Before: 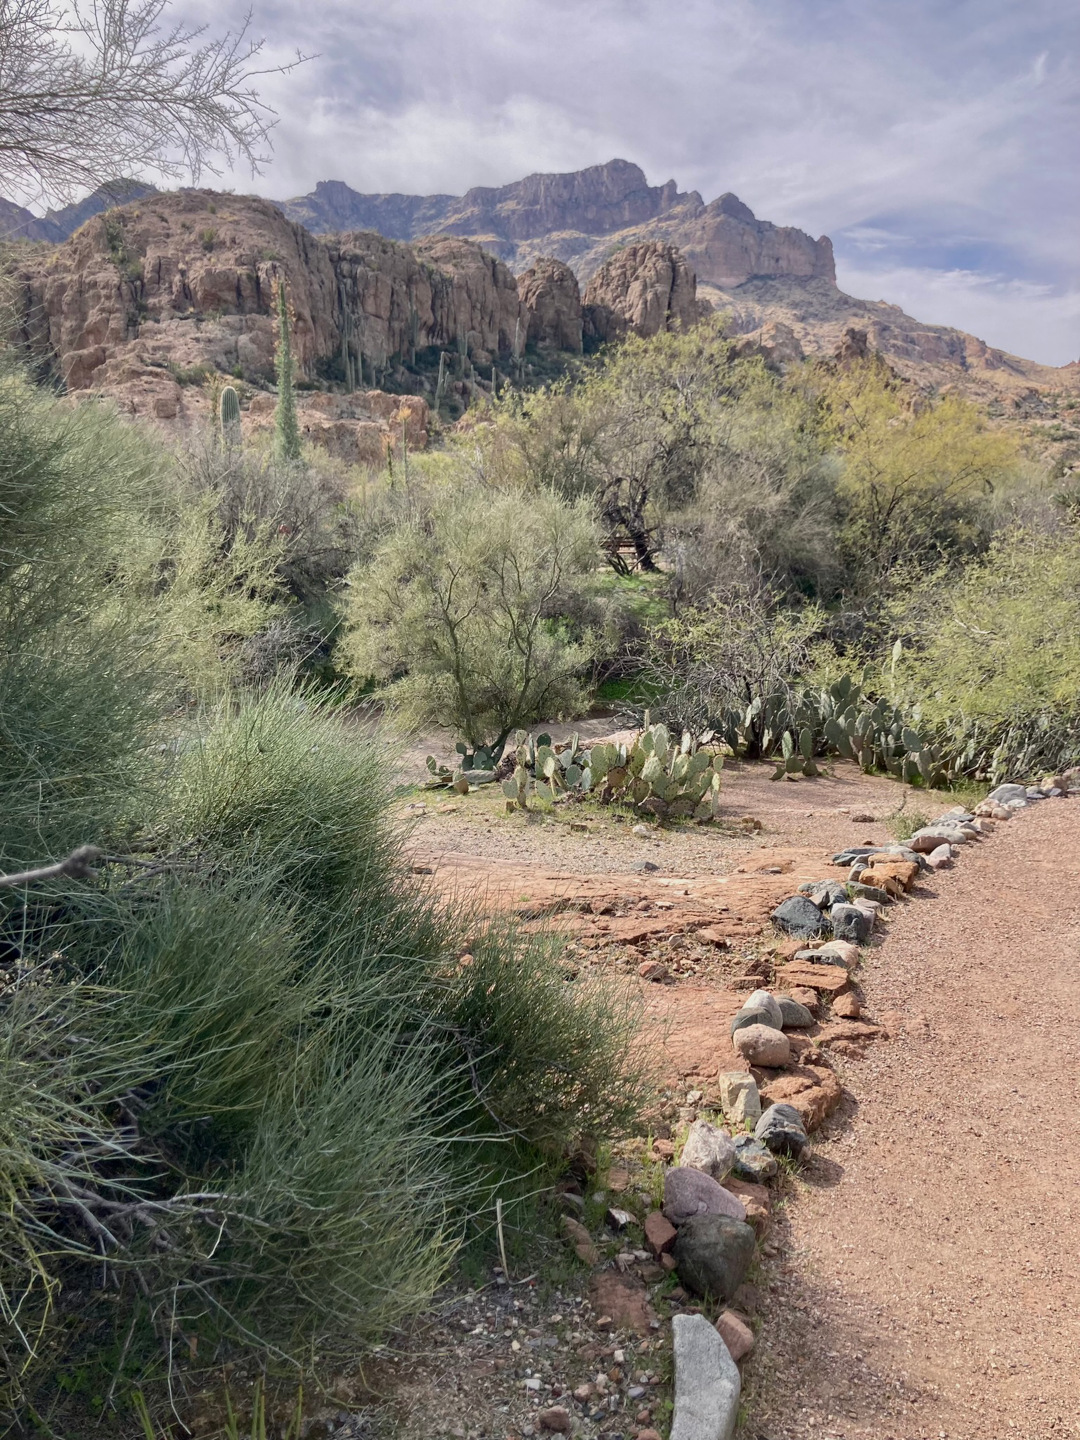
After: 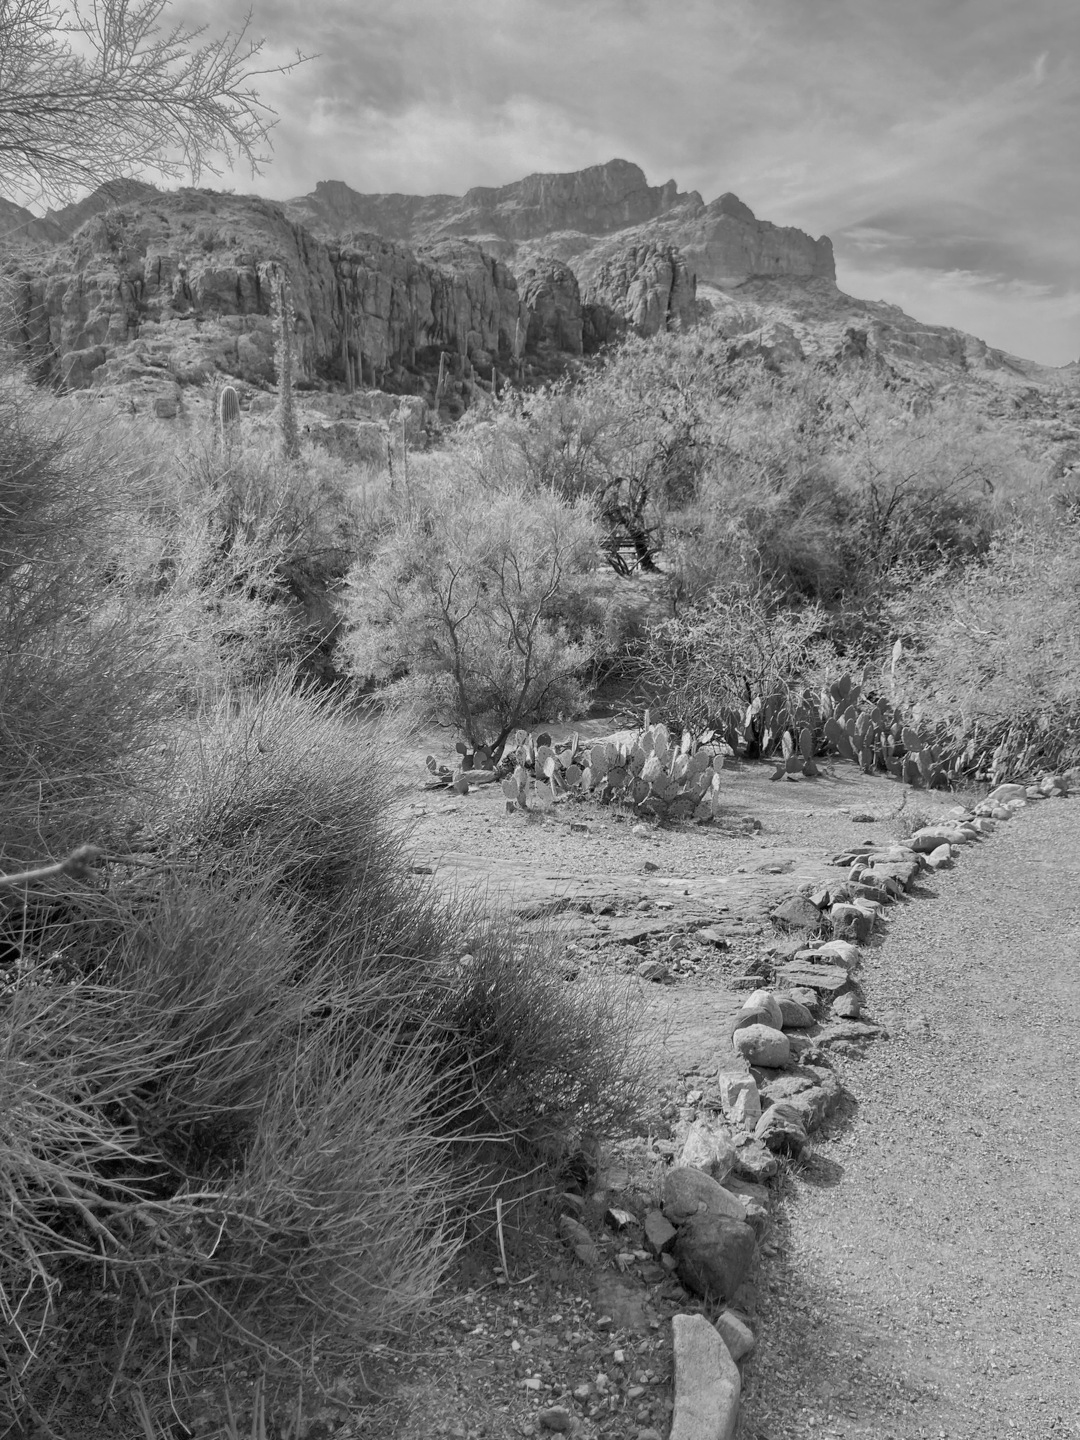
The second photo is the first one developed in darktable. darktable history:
velvia: on, module defaults
shadows and highlights: on, module defaults
monochrome: a 32, b 64, size 2.3
